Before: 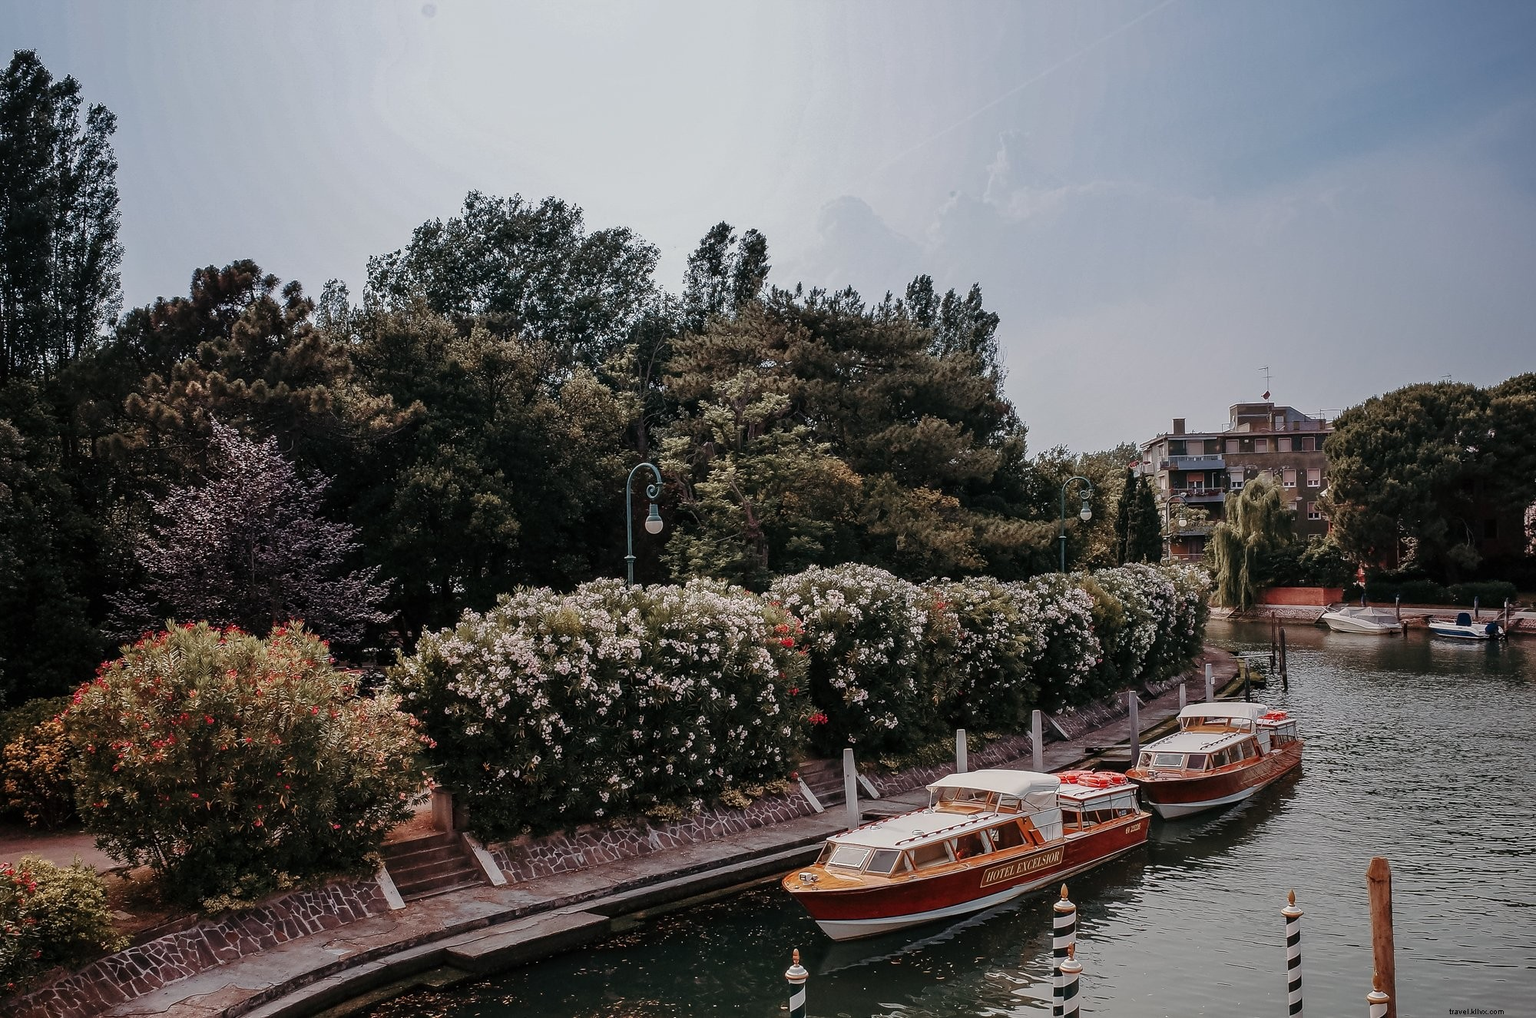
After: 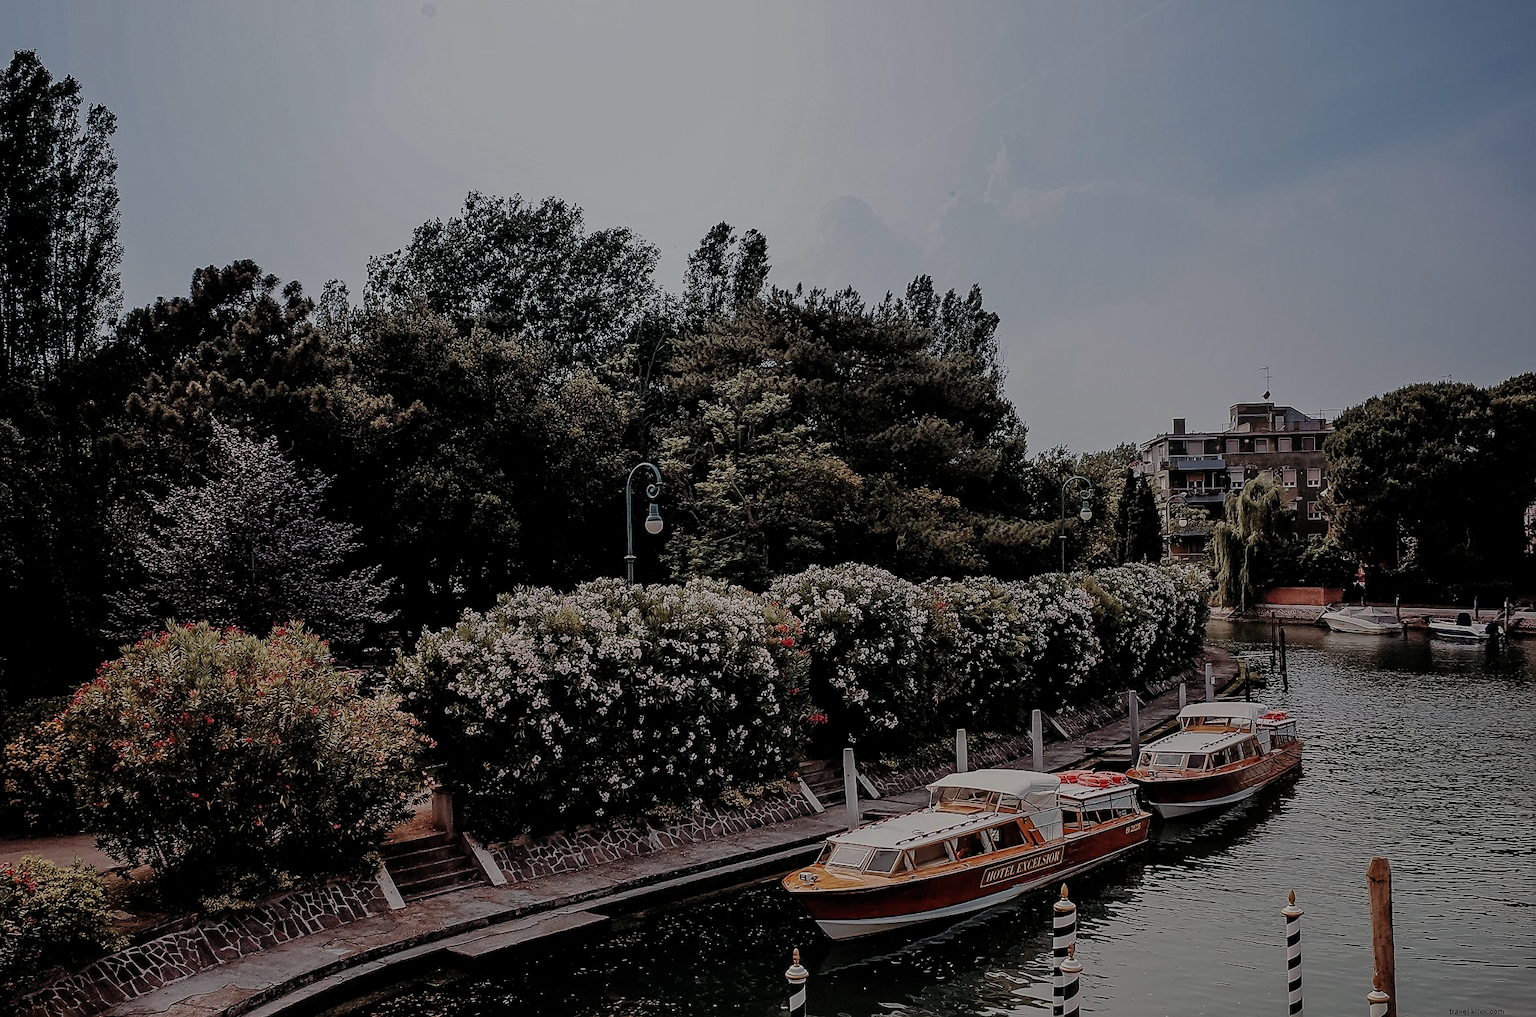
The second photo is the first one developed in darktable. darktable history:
sharpen: on, module defaults
filmic rgb: middle gray luminance 29.99%, black relative exposure -8.94 EV, white relative exposure 7 EV, threshold 2.98 EV, target black luminance 0%, hardness 2.91, latitude 1.17%, contrast 0.96, highlights saturation mix 6.24%, shadows ↔ highlights balance 11.87%, add noise in highlights 0.001, color science v3 (2019), use custom middle-gray values true, contrast in highlights soft, enable highlight reconstruction true
